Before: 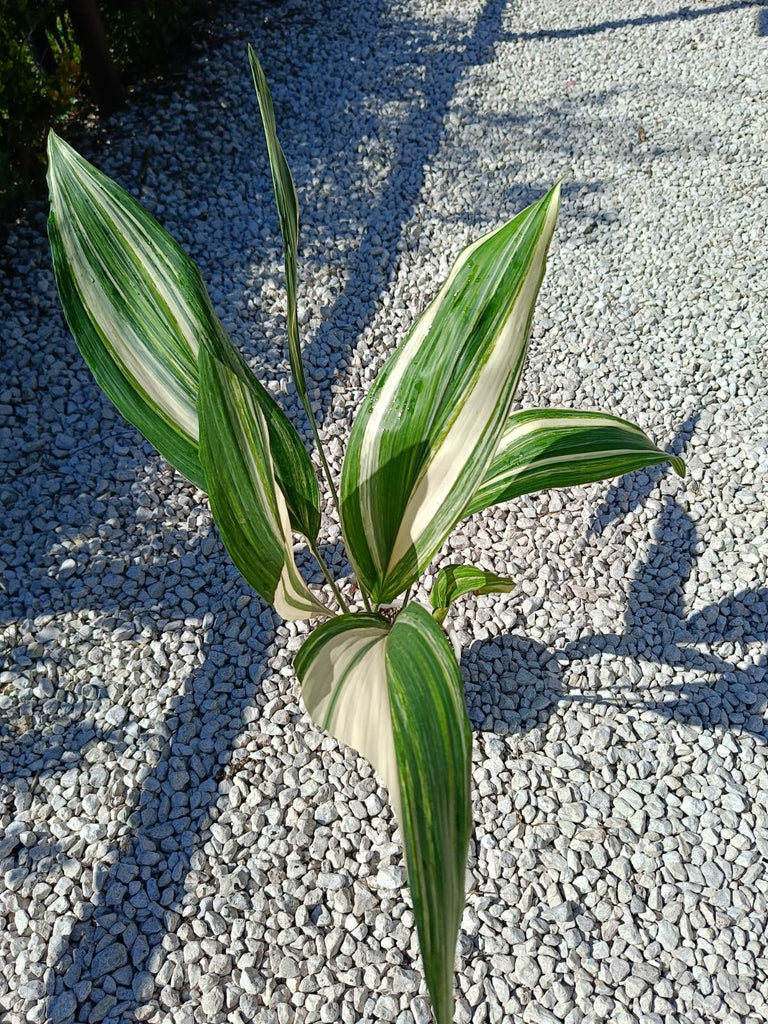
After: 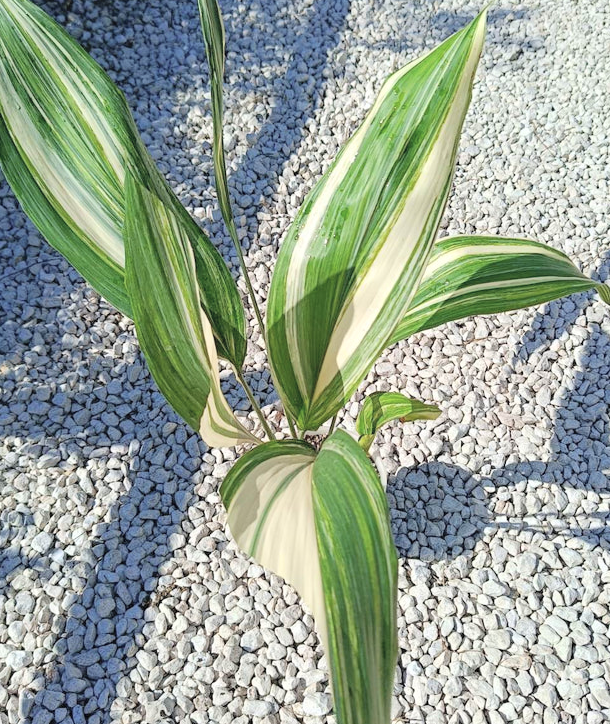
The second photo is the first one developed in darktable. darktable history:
crop: left 9.712%, top 16.928%, right 10.845%, bottom 12.332%
global tonemap: drago (0.7, 100)
